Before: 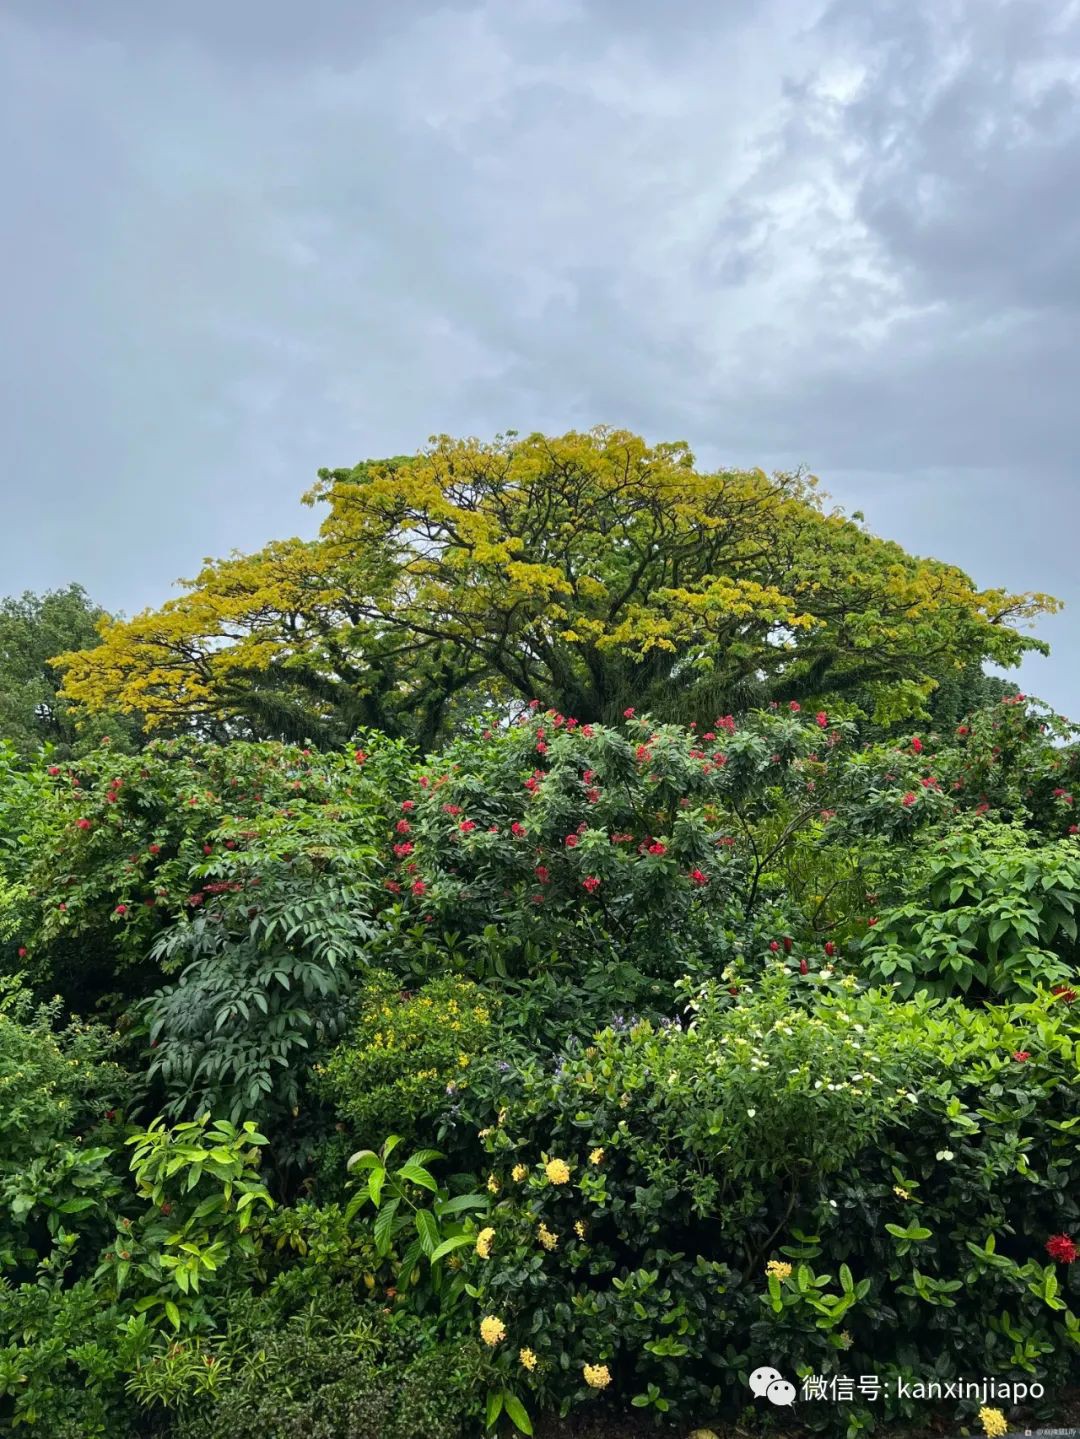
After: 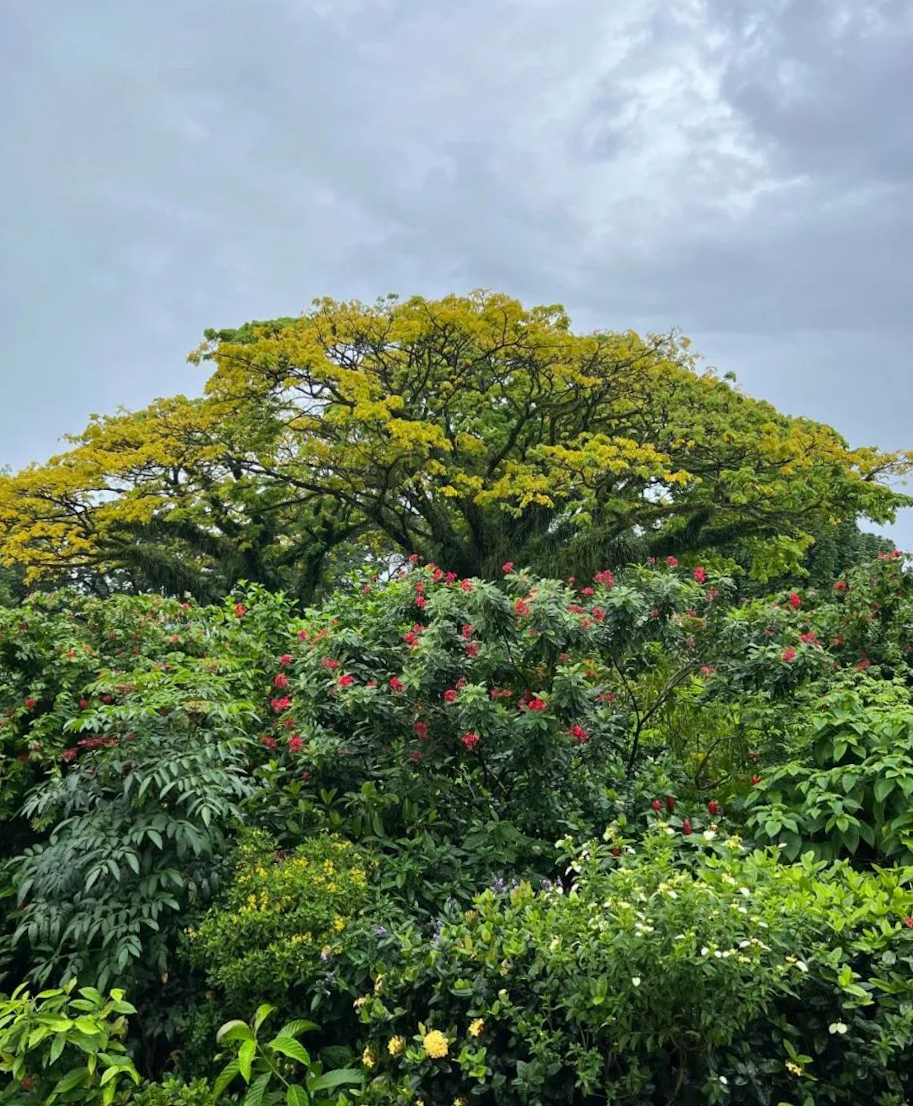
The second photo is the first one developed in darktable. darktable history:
tone equalizer: on, module defaults
rotate and perspective: rotation 0.215°, lens shift (vertical) -0.139, crop left 0.069, crop right 0.939, crop top 0.002, crop bottom 0.996
crop: left 8.155%, top 6.611%, bottom 15.385%
